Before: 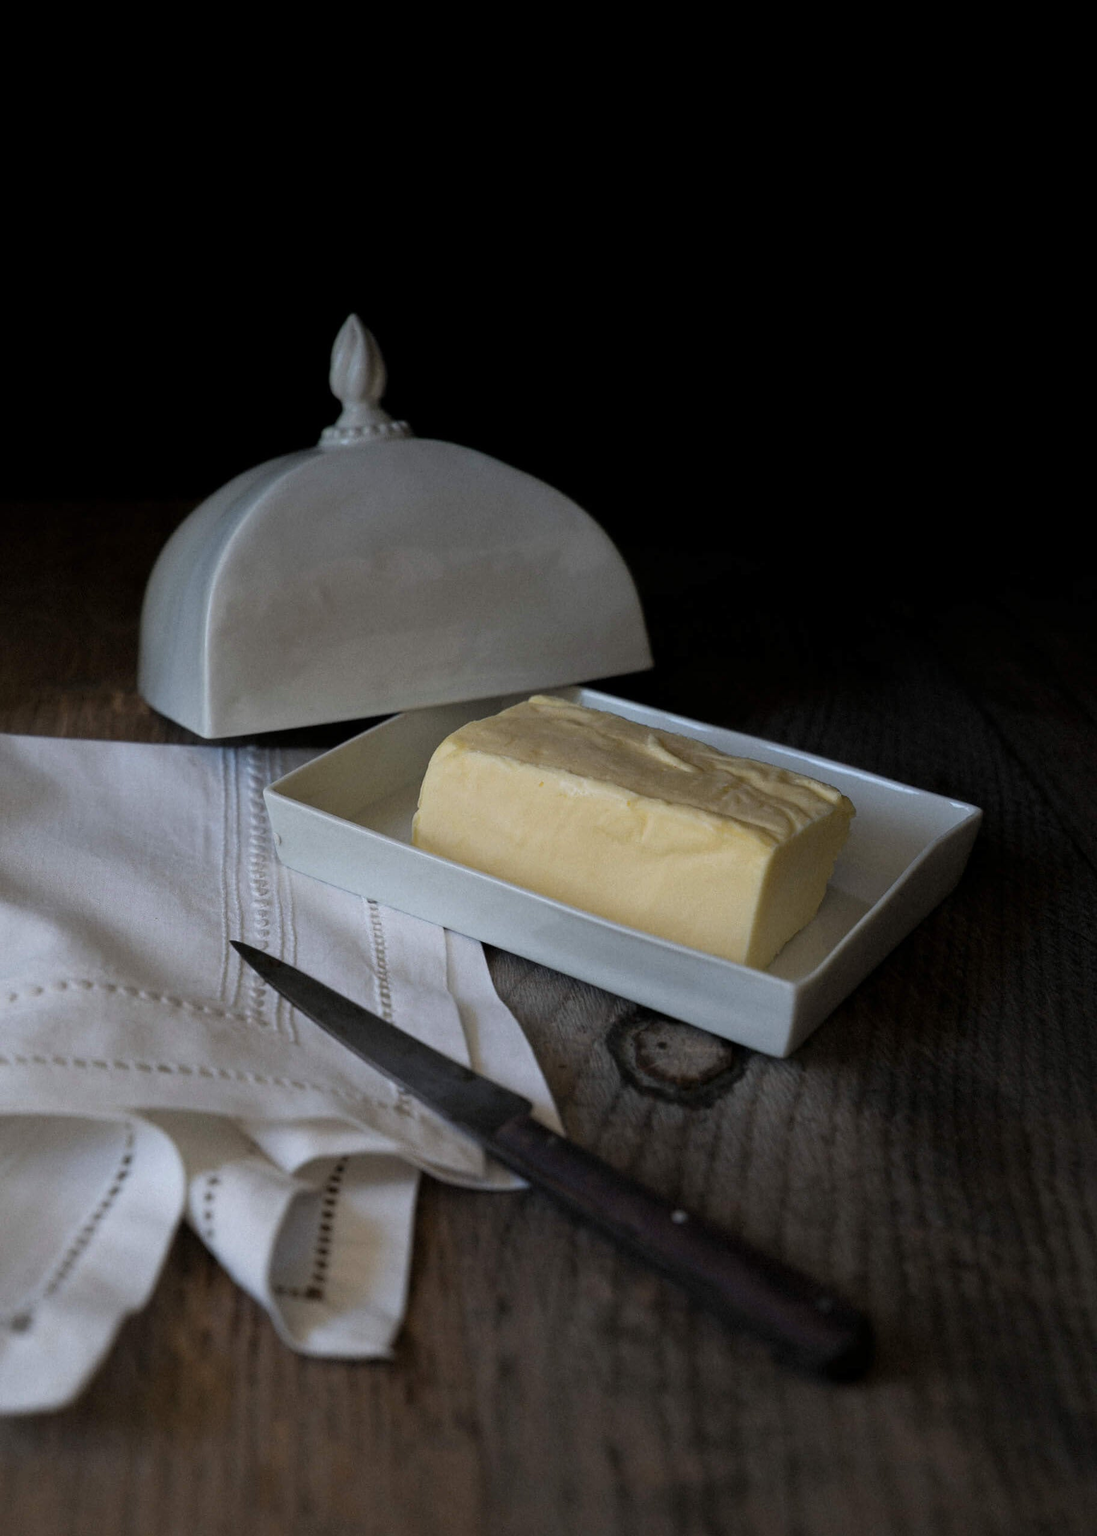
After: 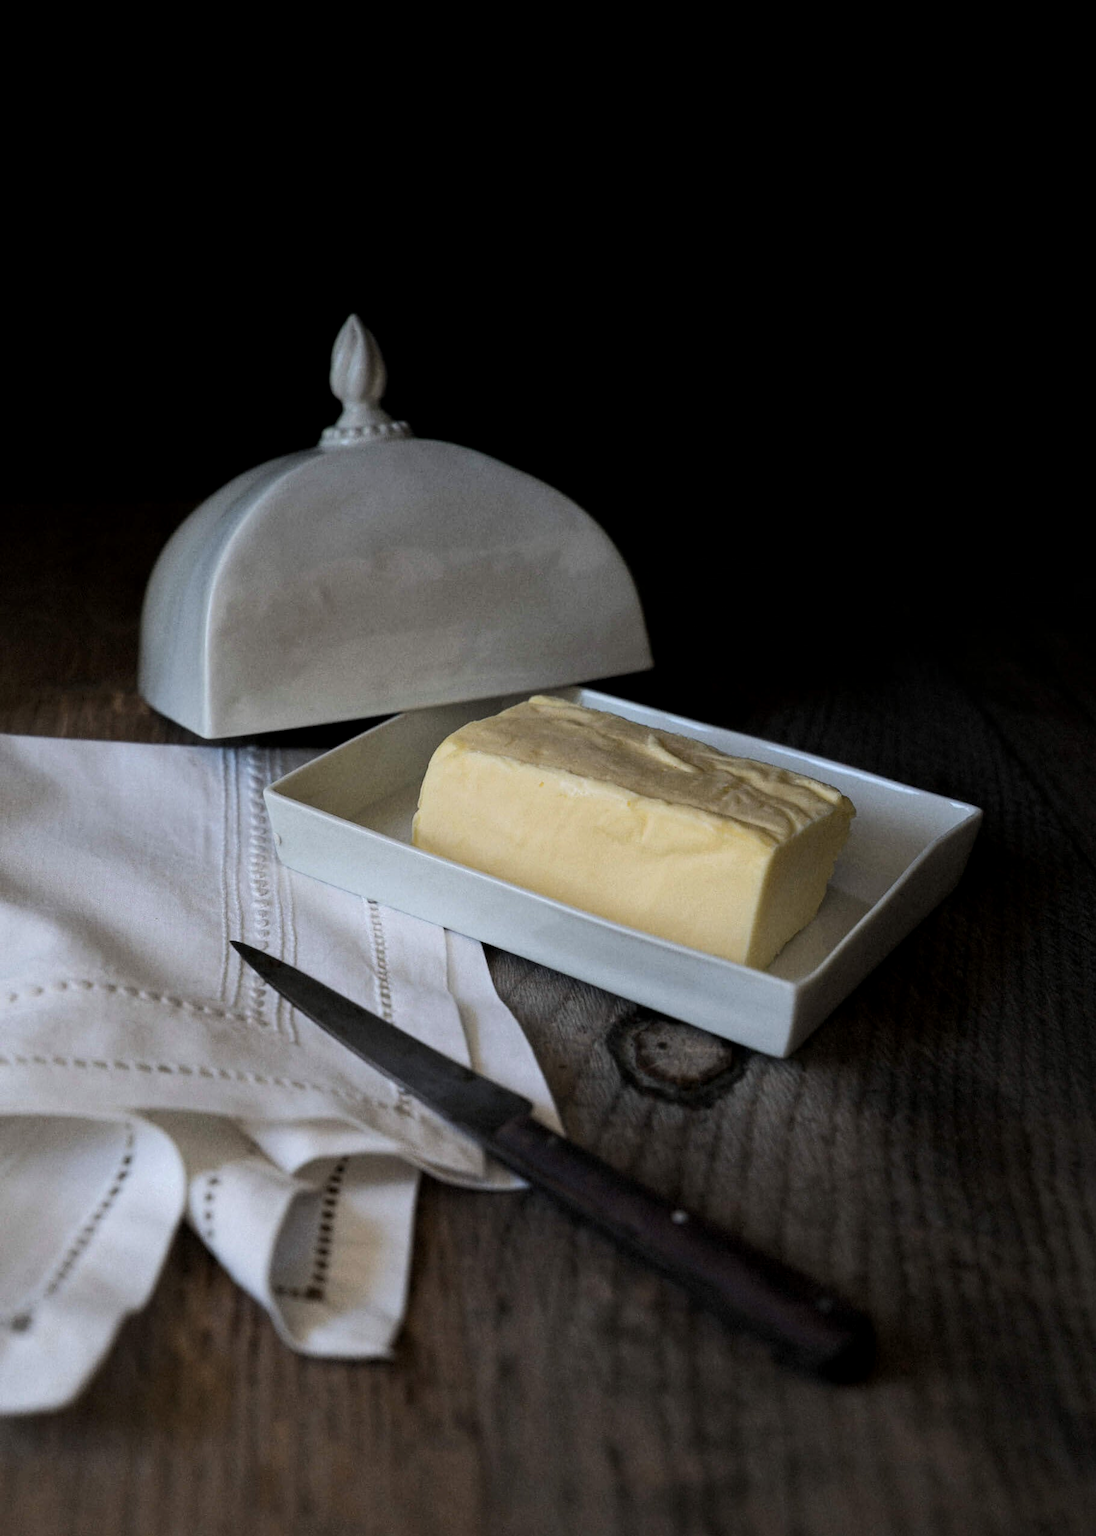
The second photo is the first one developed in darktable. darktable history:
base curve: curves: ch0 [(0, 0) (0.235, 0.266) (0.503, 0.496) (0.786, 0.72) (1, 1)]
tone equalizer: -8 EV -0.417 EV, -7 EV -0.389 EV, -6 EV -0.333 EV, -5 EV -0.222 EV, -3 EV 0.222 EV, -2 EV 0.333 EV, -1 EV 0.389 EV, +0 EV 0.417 EV, edges refinement/feathering 500, mask exposure compensation -1.57 EV, preserve details no
local contrast: highlights 100%, shadows 100%, detail 120%, midtone range 0.2
